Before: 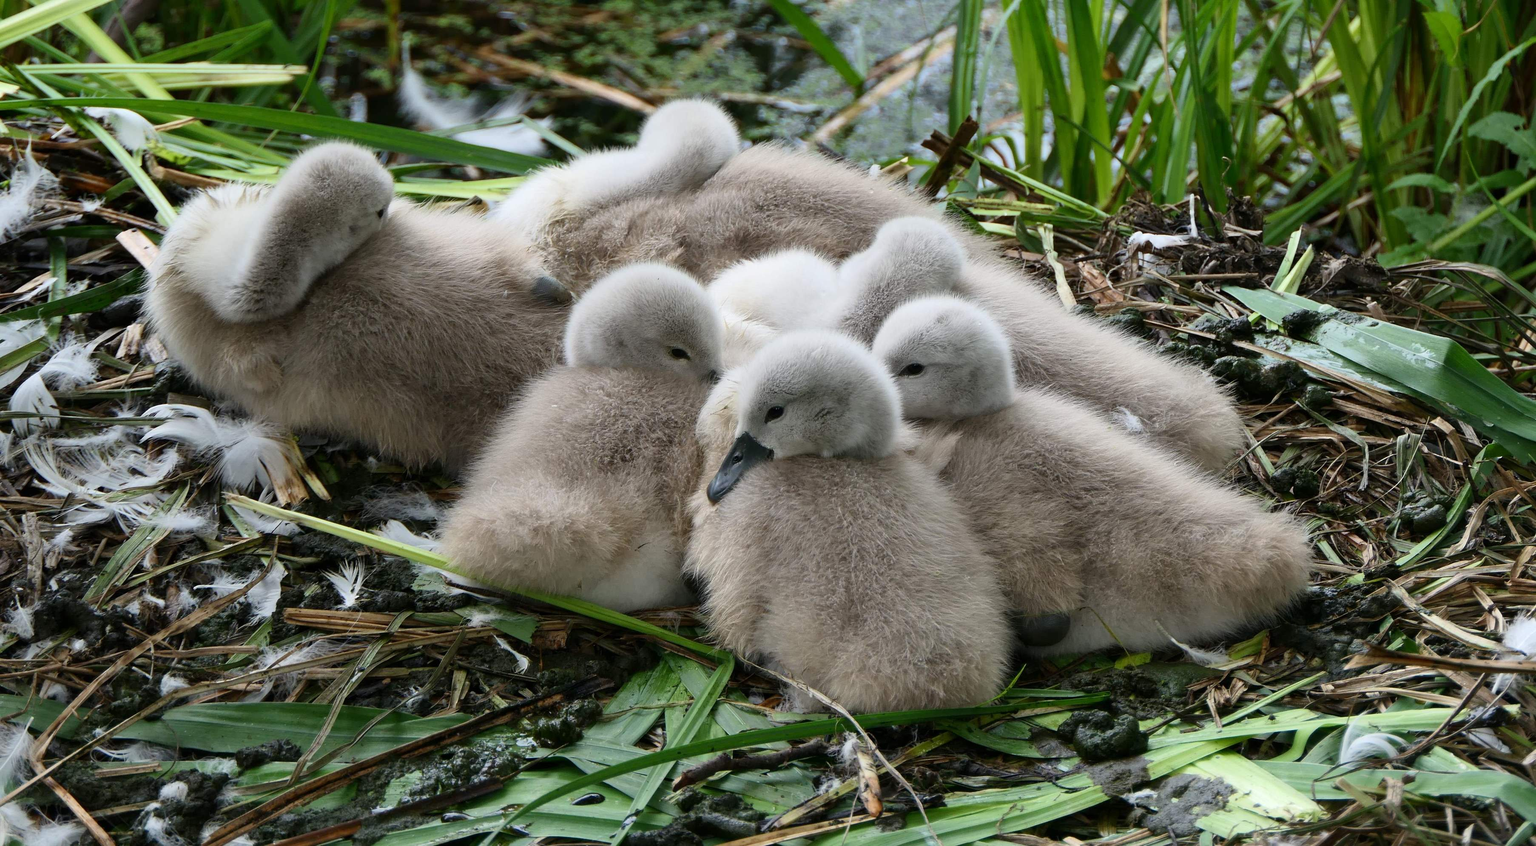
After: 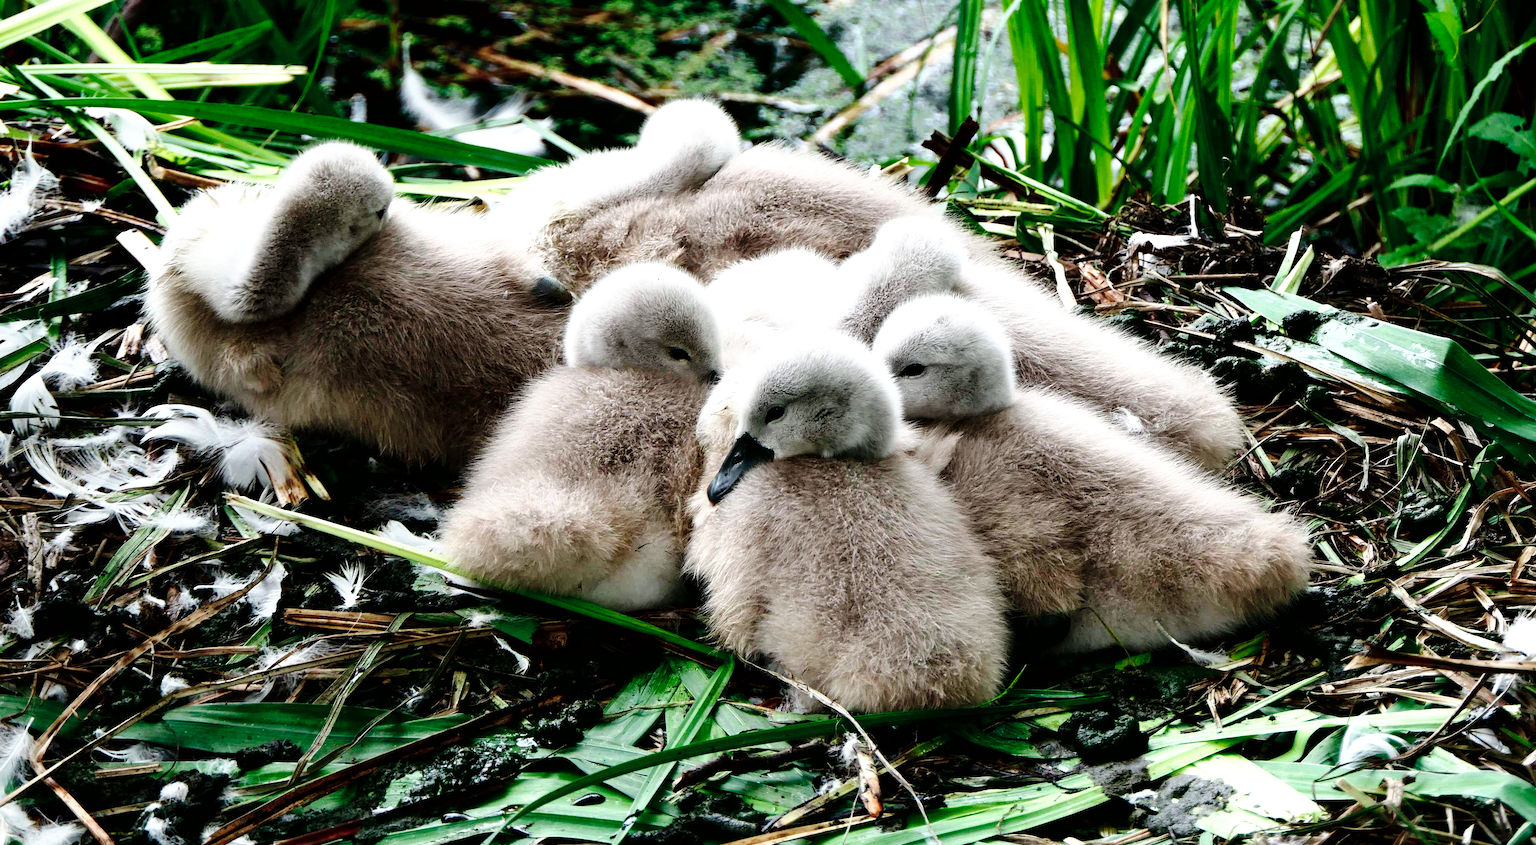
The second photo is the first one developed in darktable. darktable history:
crop: bottom 0.071%
exposure: black level correction 0.012, exposure 0.7 EV, compensate exposure bias true, compensate highlight preservation false
color contrast: blue-yellow contrast 0.7
tone curve: curves: ch0 [(0, 0) (0.003, 0.003) (0.011, 0.005) (0.025, 0.008) (0.044, 0.012) (0.069, 0.02) (0.1, 0.031) (0.136, 0.047) (0.177, 0.088) (0.224, 0.141) (0.277, 0.222) (0.335, 0.32) (0.399, 0.422) (0.468, 0.523) (0.543, 0.623) (0.623, 0.716) (0.709, 0.796) (0.801, 0.878) (0.898, 0.957) (1, 1)], preserve colors none
contrast brightness saturation: contrast 0.07, brightness -0.14, saturation 0.11
